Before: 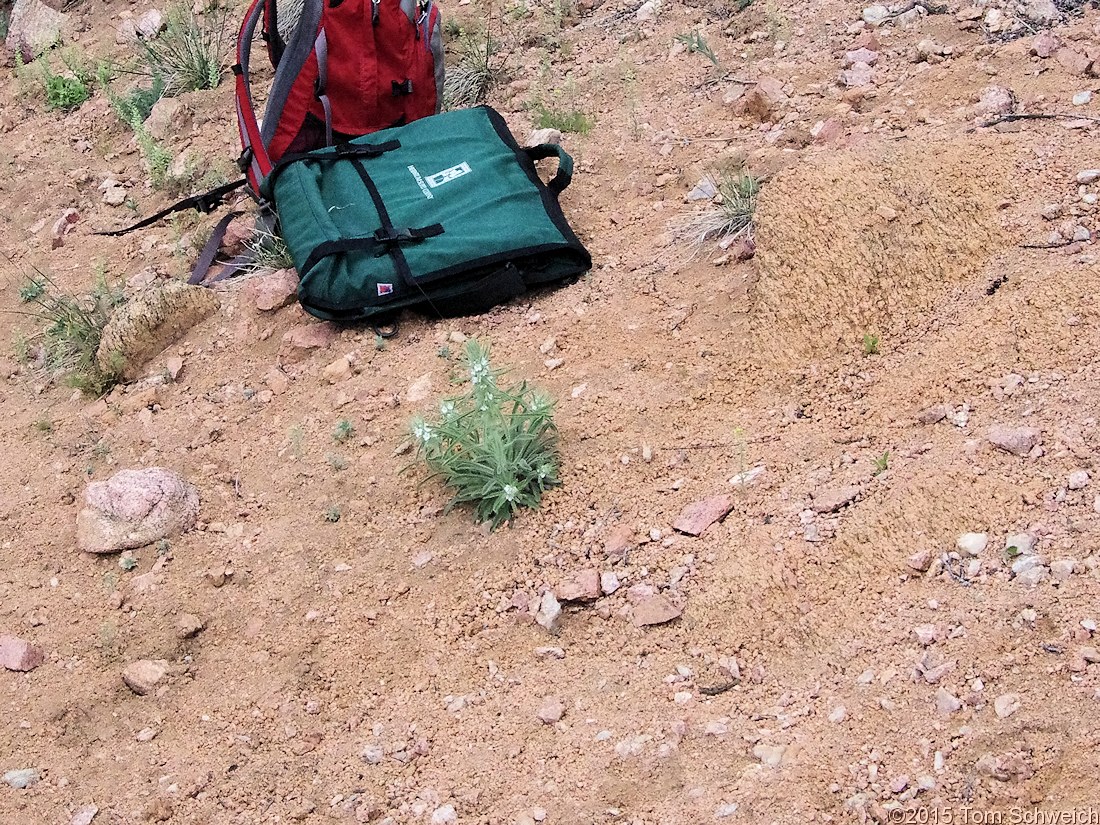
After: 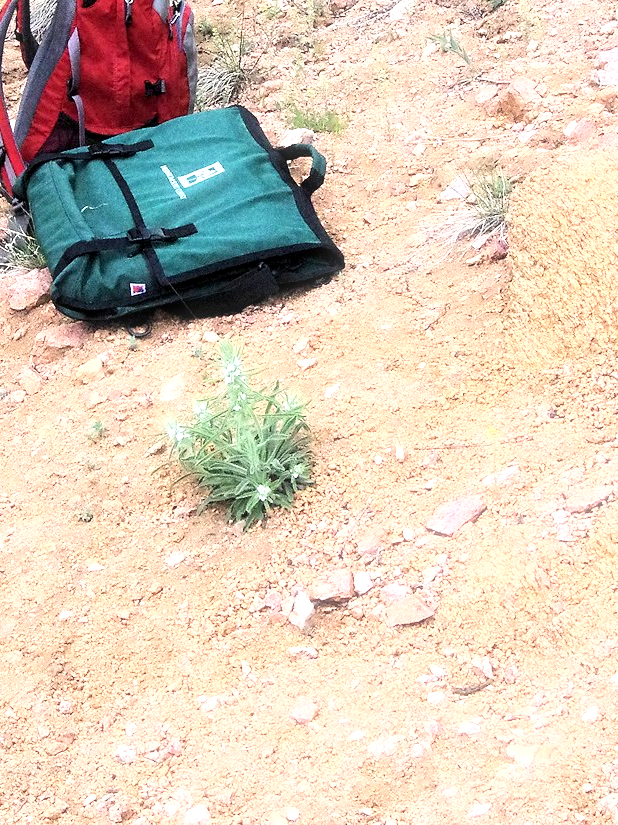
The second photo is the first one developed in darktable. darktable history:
exposure: black level correction 0.001, exposure 0.955 EV, compensate exposure bias true, compensate highlight preservation false
crop and rotate: left 22.516%, right 21.234%
bloom: size 3%, threshold 100%, strength 0%
